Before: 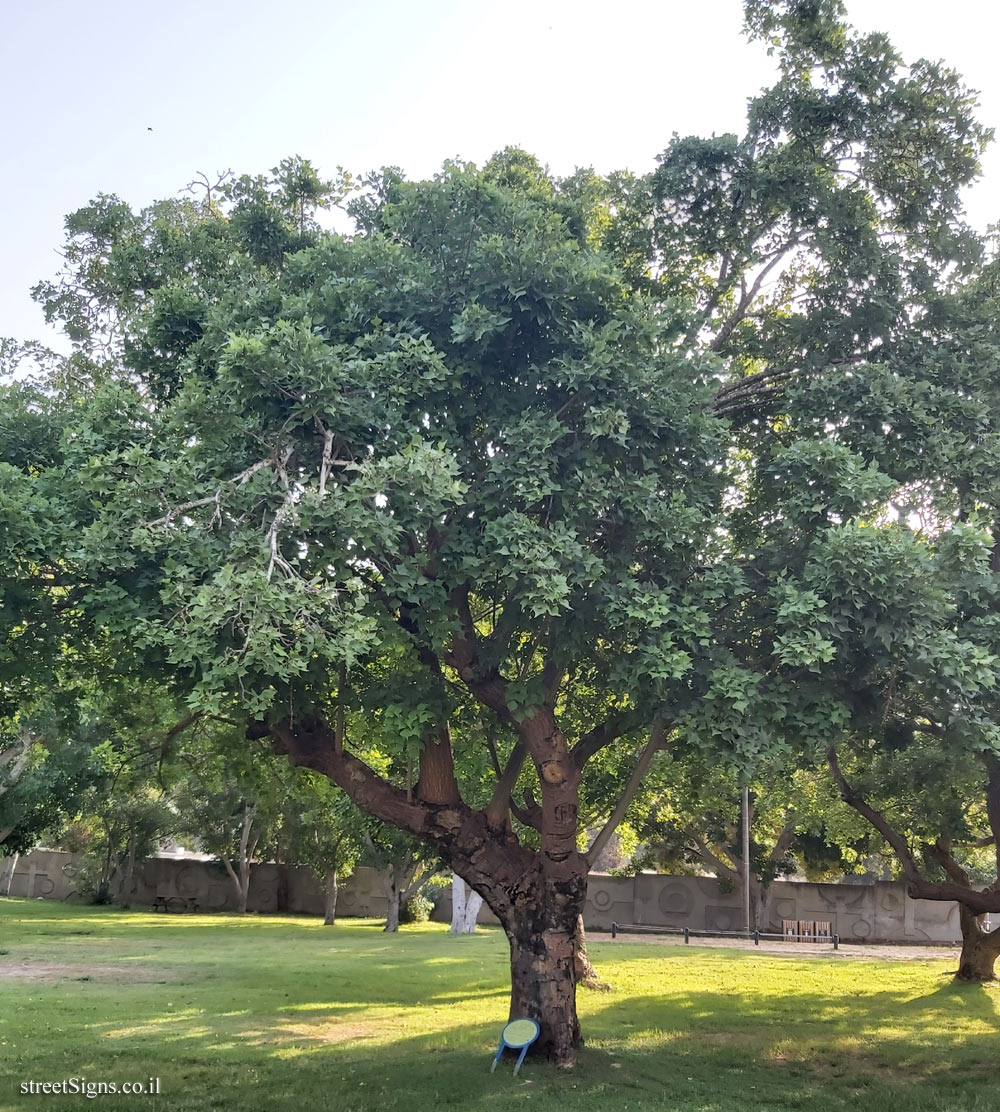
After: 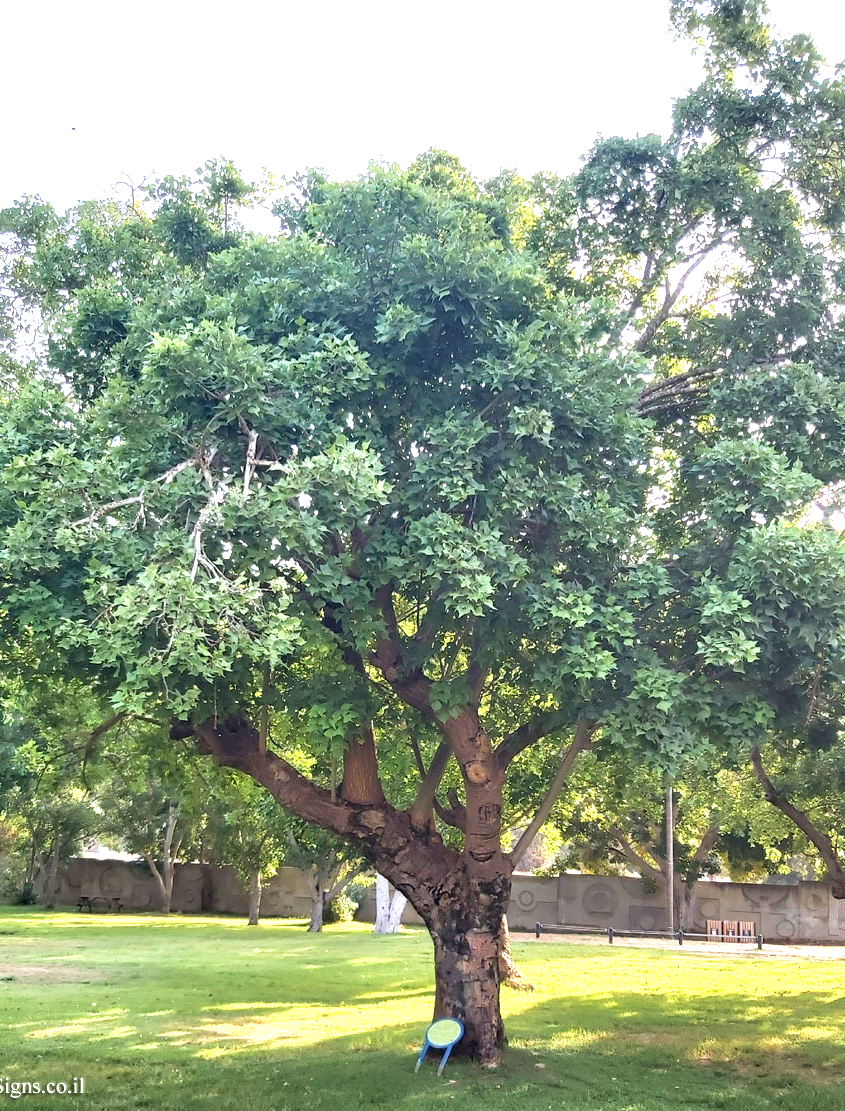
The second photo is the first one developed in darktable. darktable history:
crop: left 7.604%, right 7.823%
exposure: black level correction 0, exposure 1.001 EV, compensate highlight preservation false
velvia: on, module defaults
